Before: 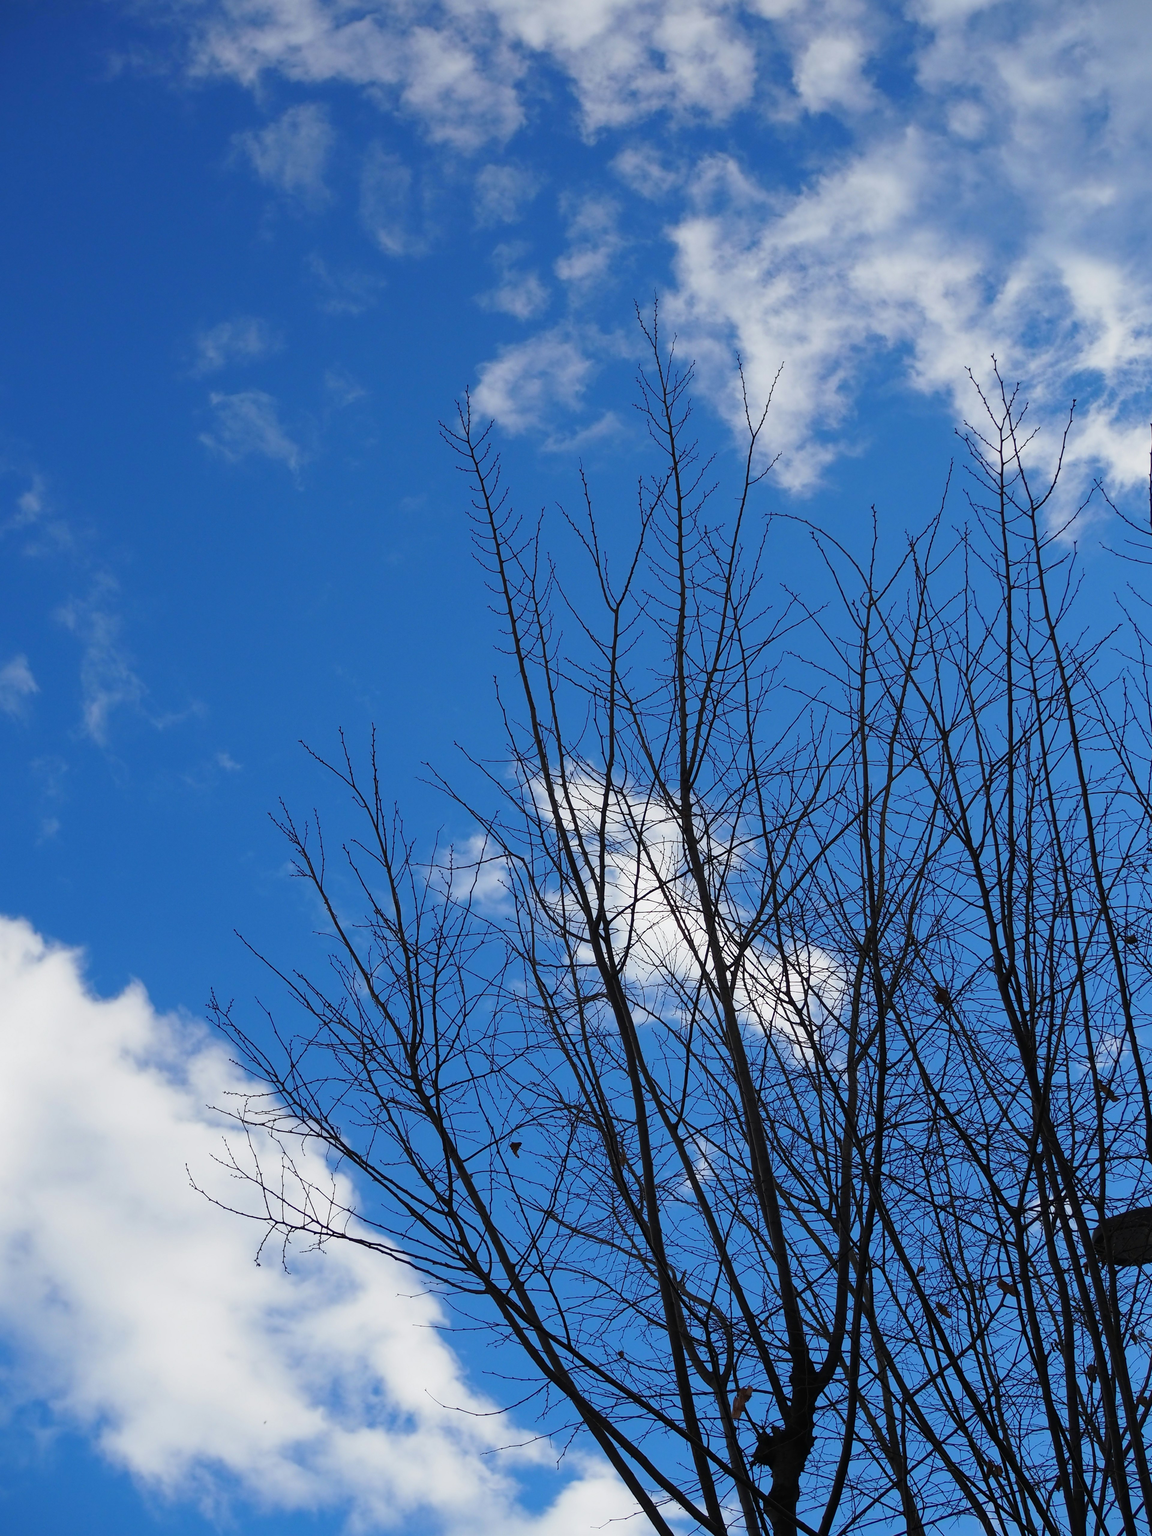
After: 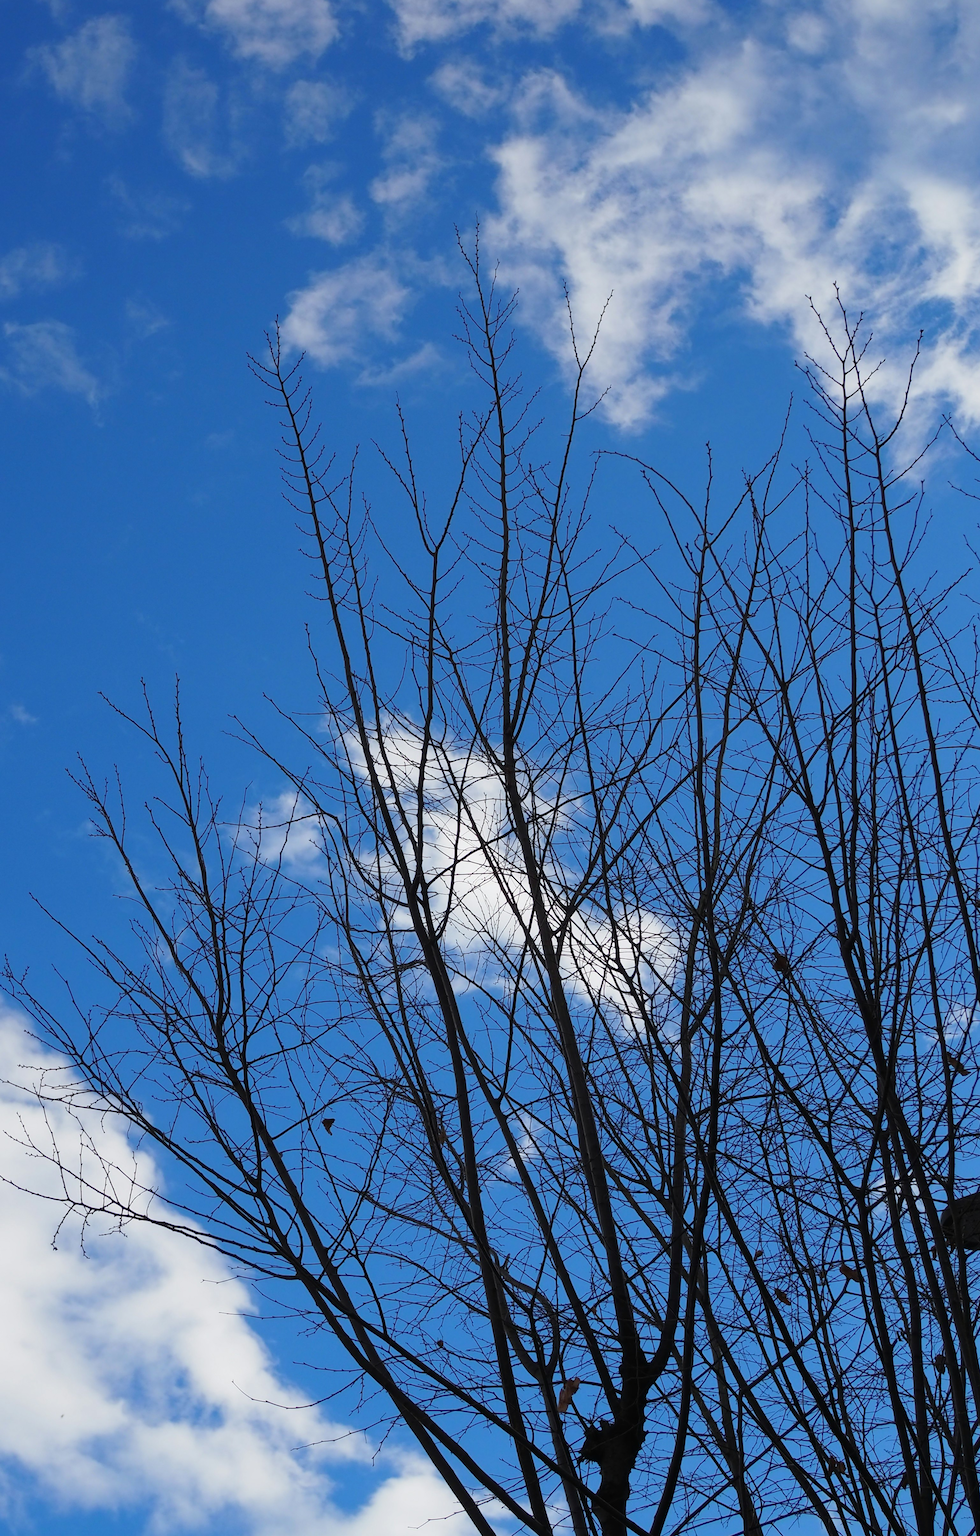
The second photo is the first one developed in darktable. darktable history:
crop and rotate: left 17.964%, top 5.802%, right 1.845%
